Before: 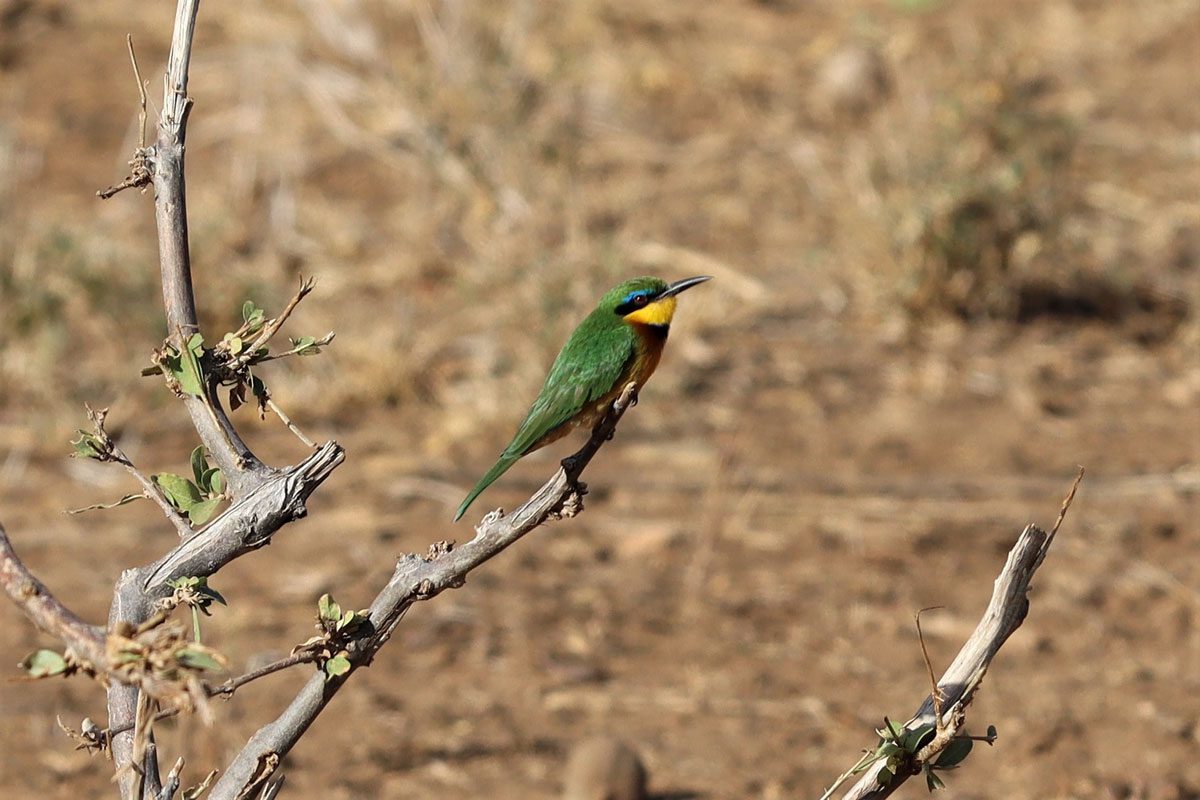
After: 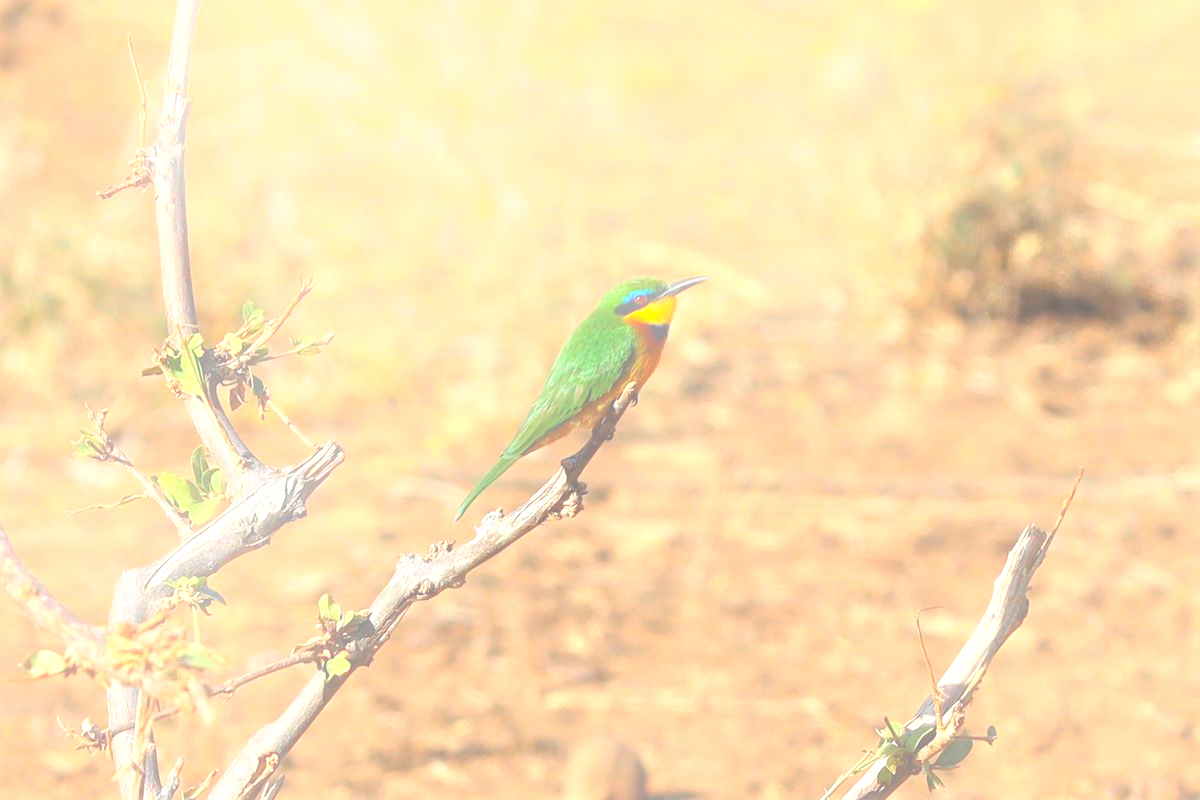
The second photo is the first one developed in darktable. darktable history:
bloom: on, module defaults
exposure: black level correction 0, exposure 1.1 EV, compensate exposure bias true, compensate highlight preservation false
